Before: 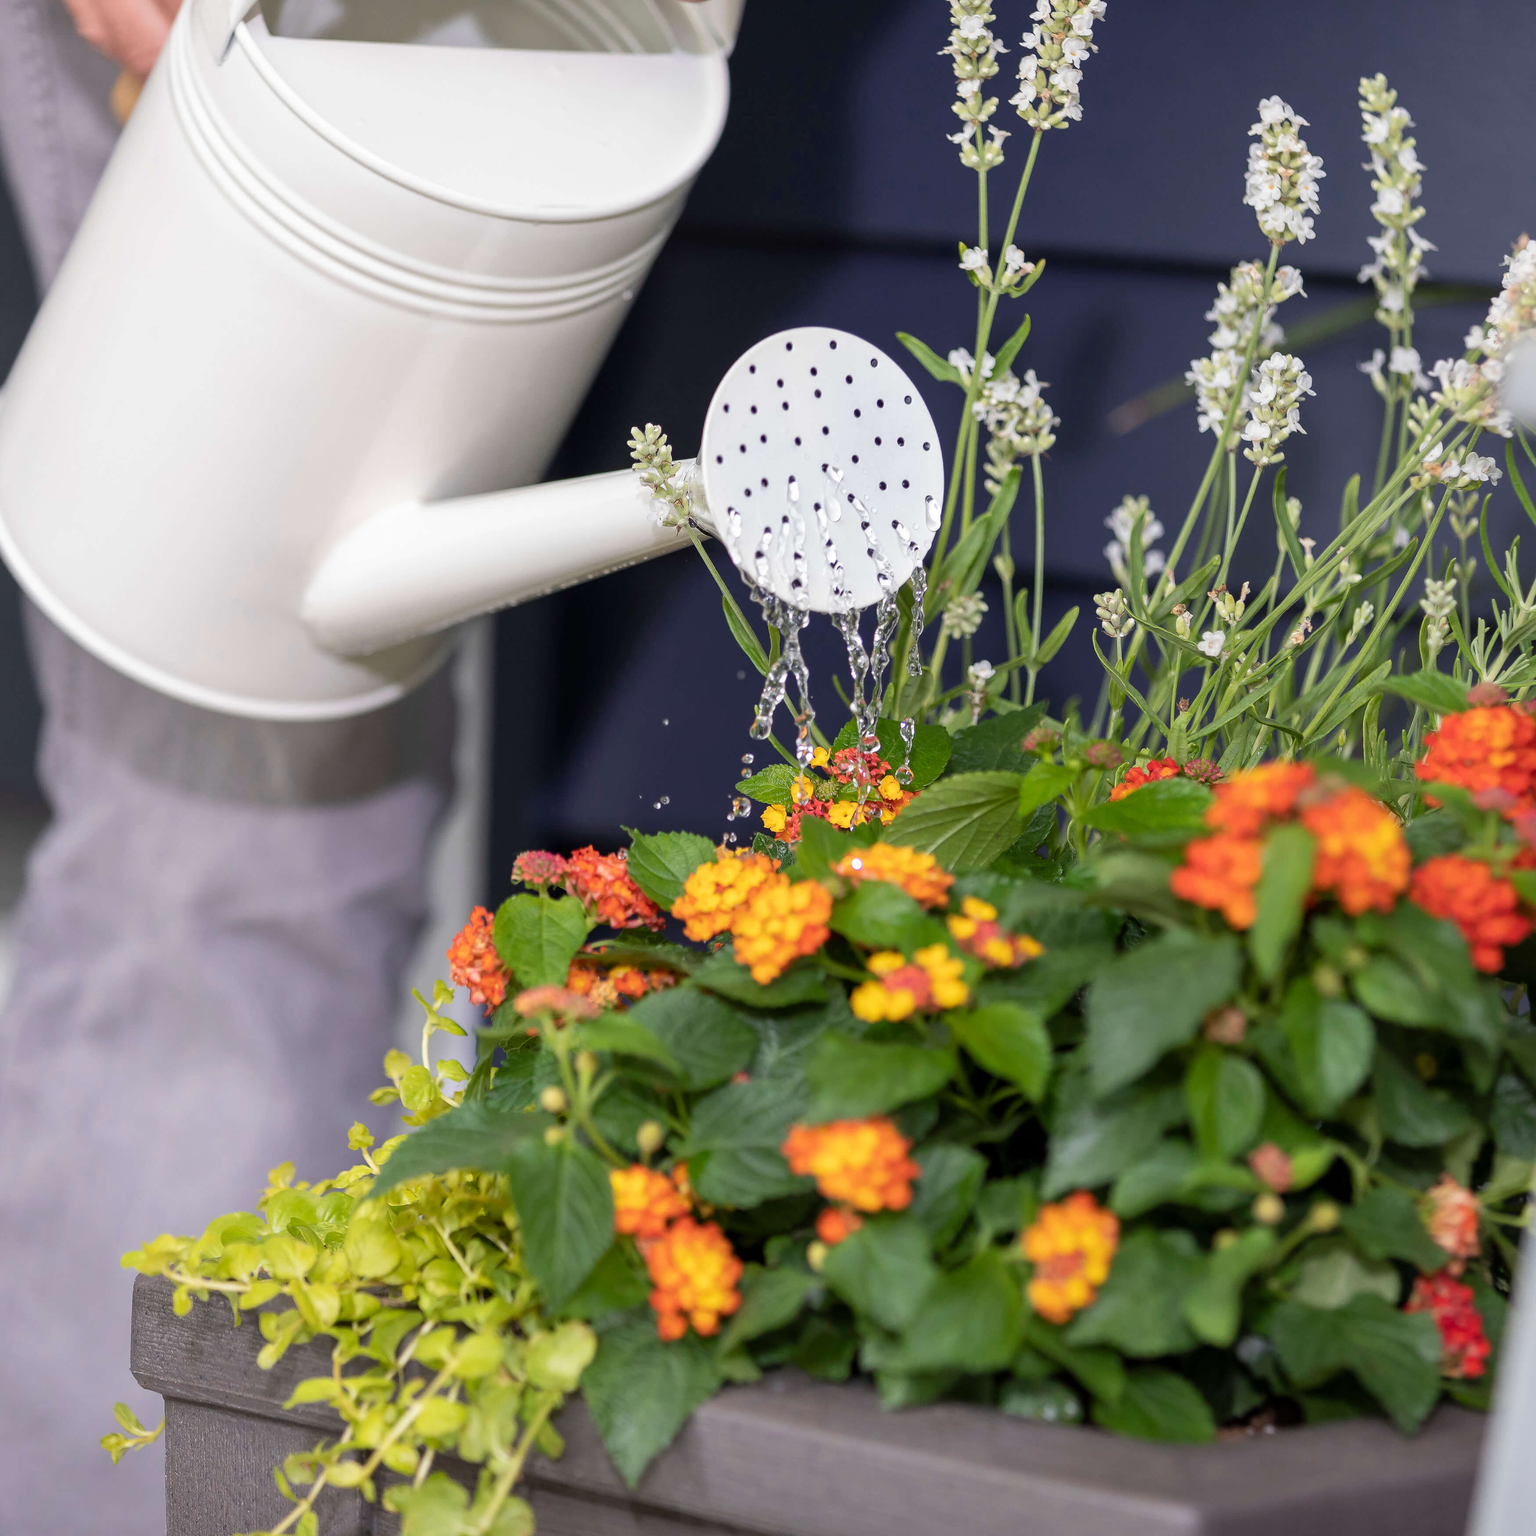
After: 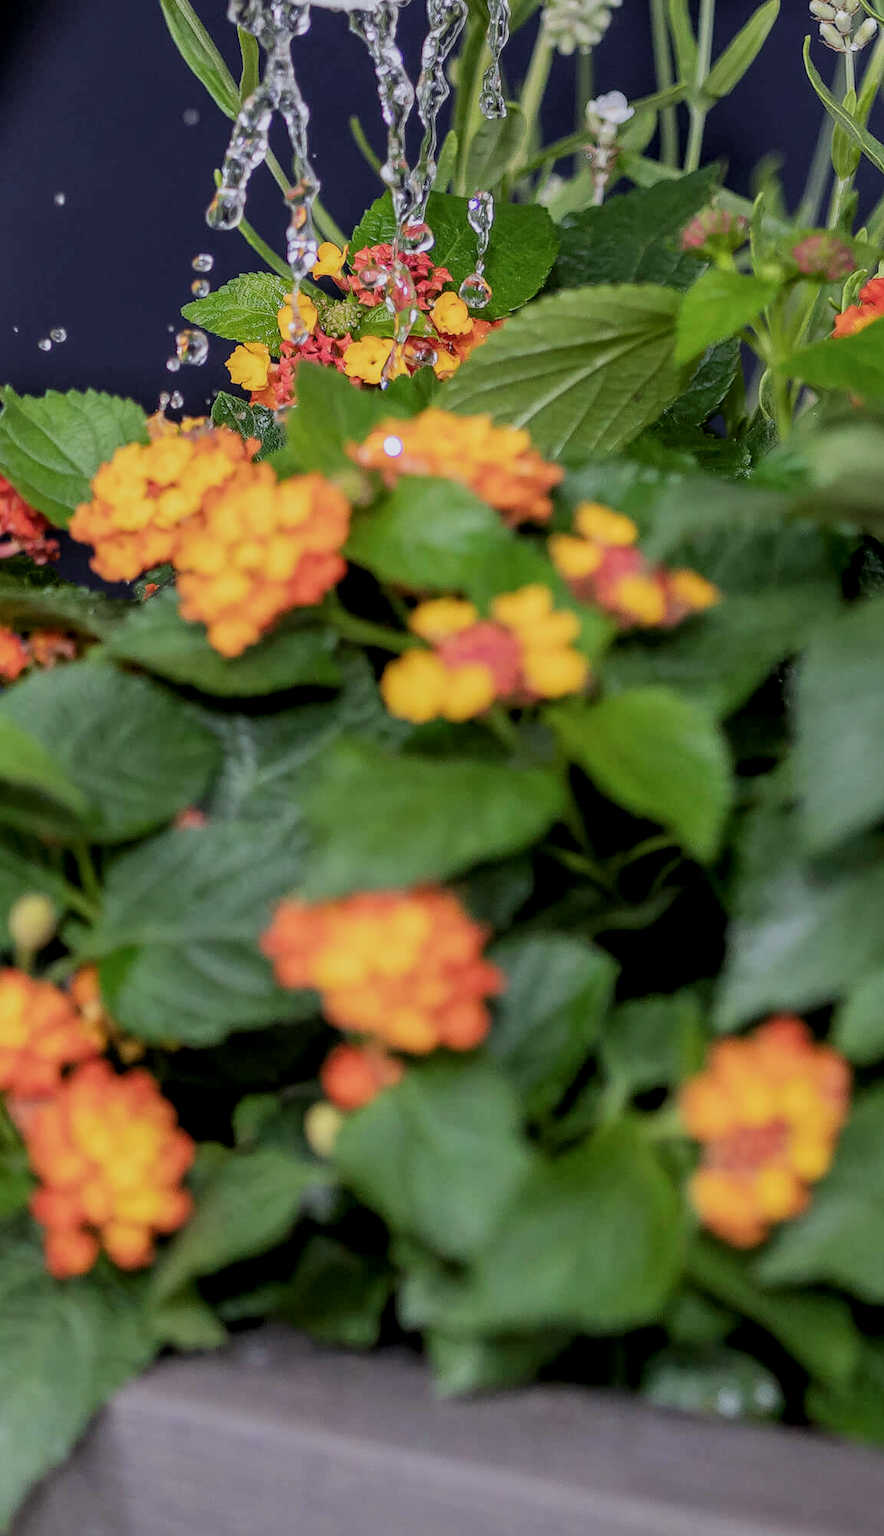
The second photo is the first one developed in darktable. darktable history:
filmic rgb: black relative exposure -7.65 EV, white relative exposure 4.56 EV, threshold 5.99 EV, hardness 3.61, enable highlight reconstruction true
local contrast: on, module defaults
crop: left 41.128%, top 39.598%, right 25.799%, bottom 2.98%
color calibration: illuminant as shot in camera, x 0.358, y 0.373, temperature 4628.91 K
